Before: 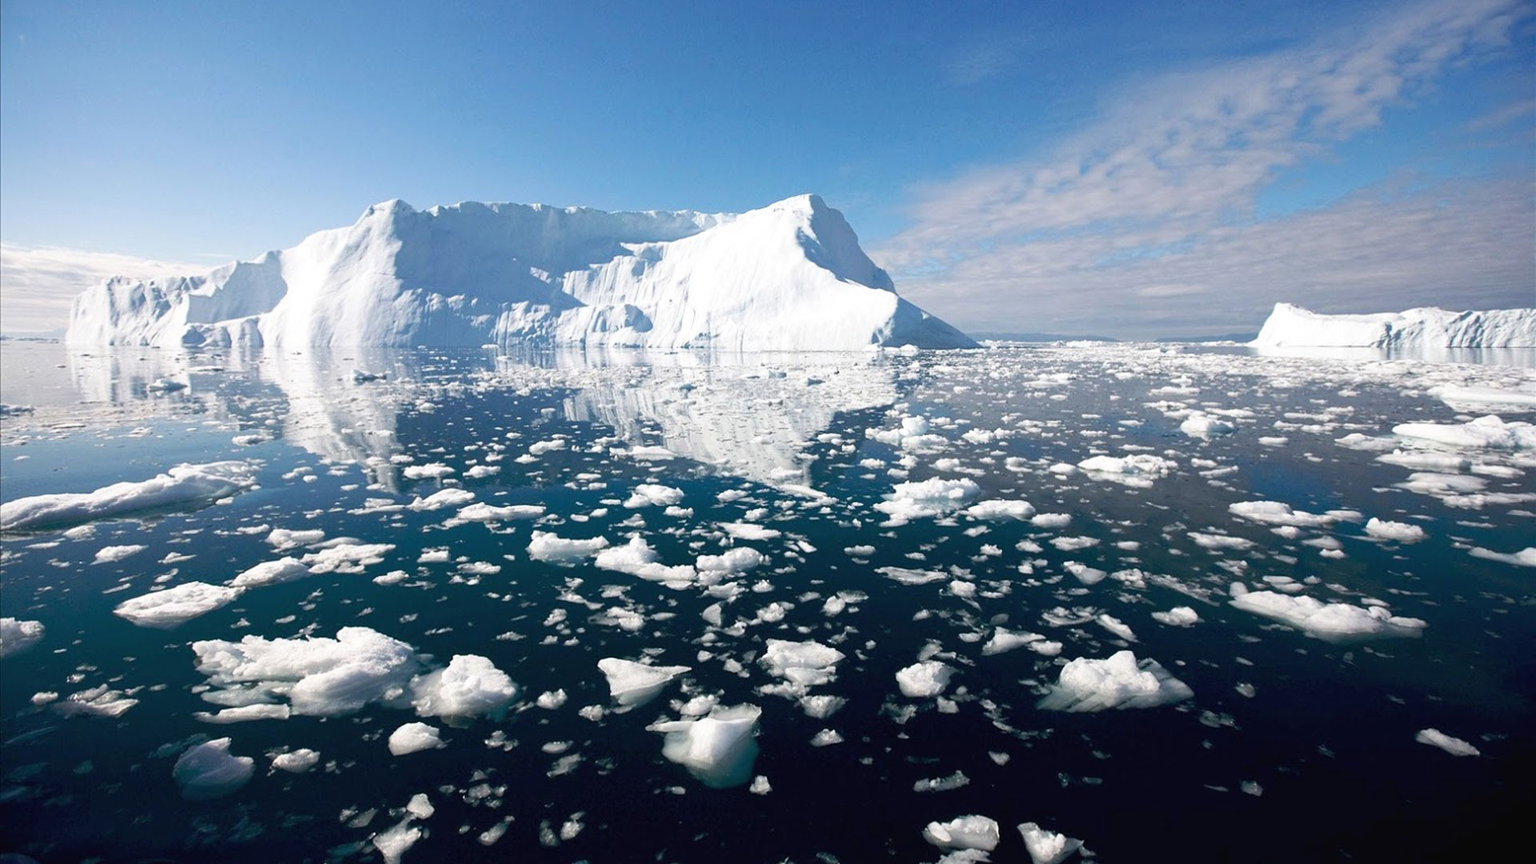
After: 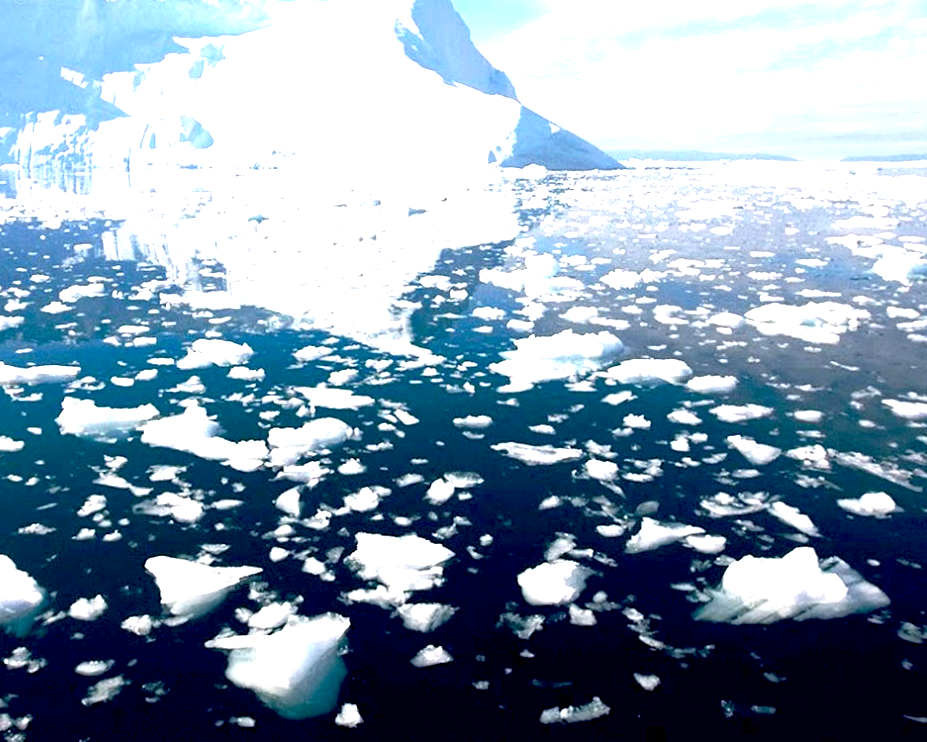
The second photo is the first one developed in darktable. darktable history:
exposure: black level correction 0.009, exposure 1.425 EV, compensate highlight preservation false
crop: left 31.379%, top 24.658%, right 20.326%, bottom 6.628%
white balance: red 1.004, blue 1.024
